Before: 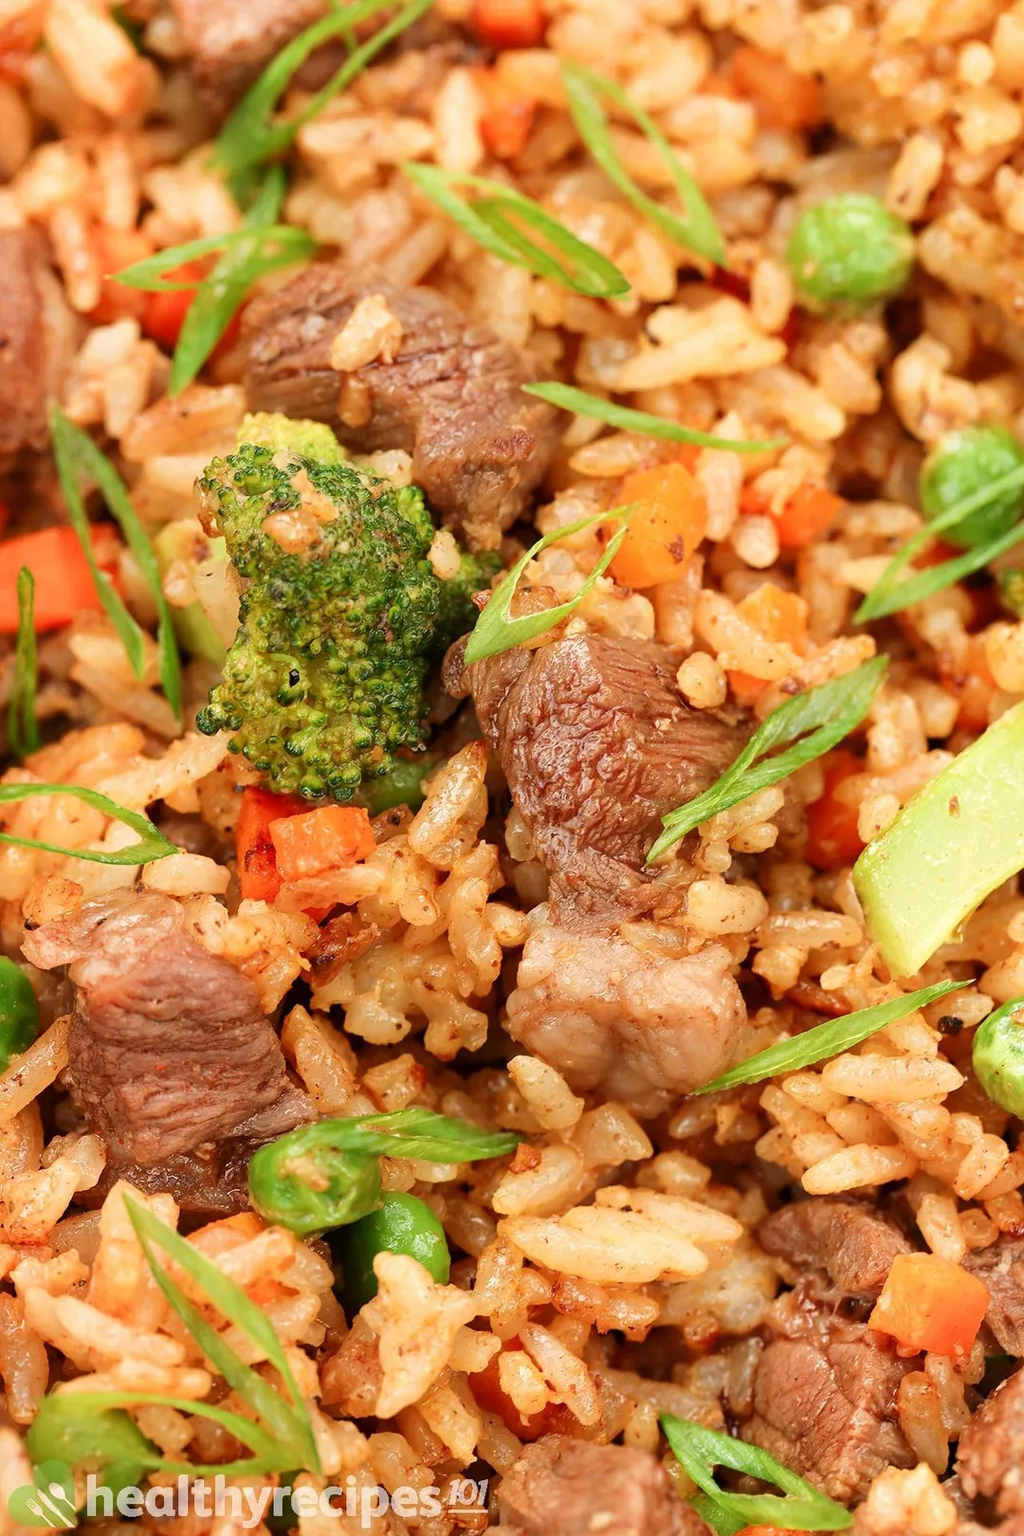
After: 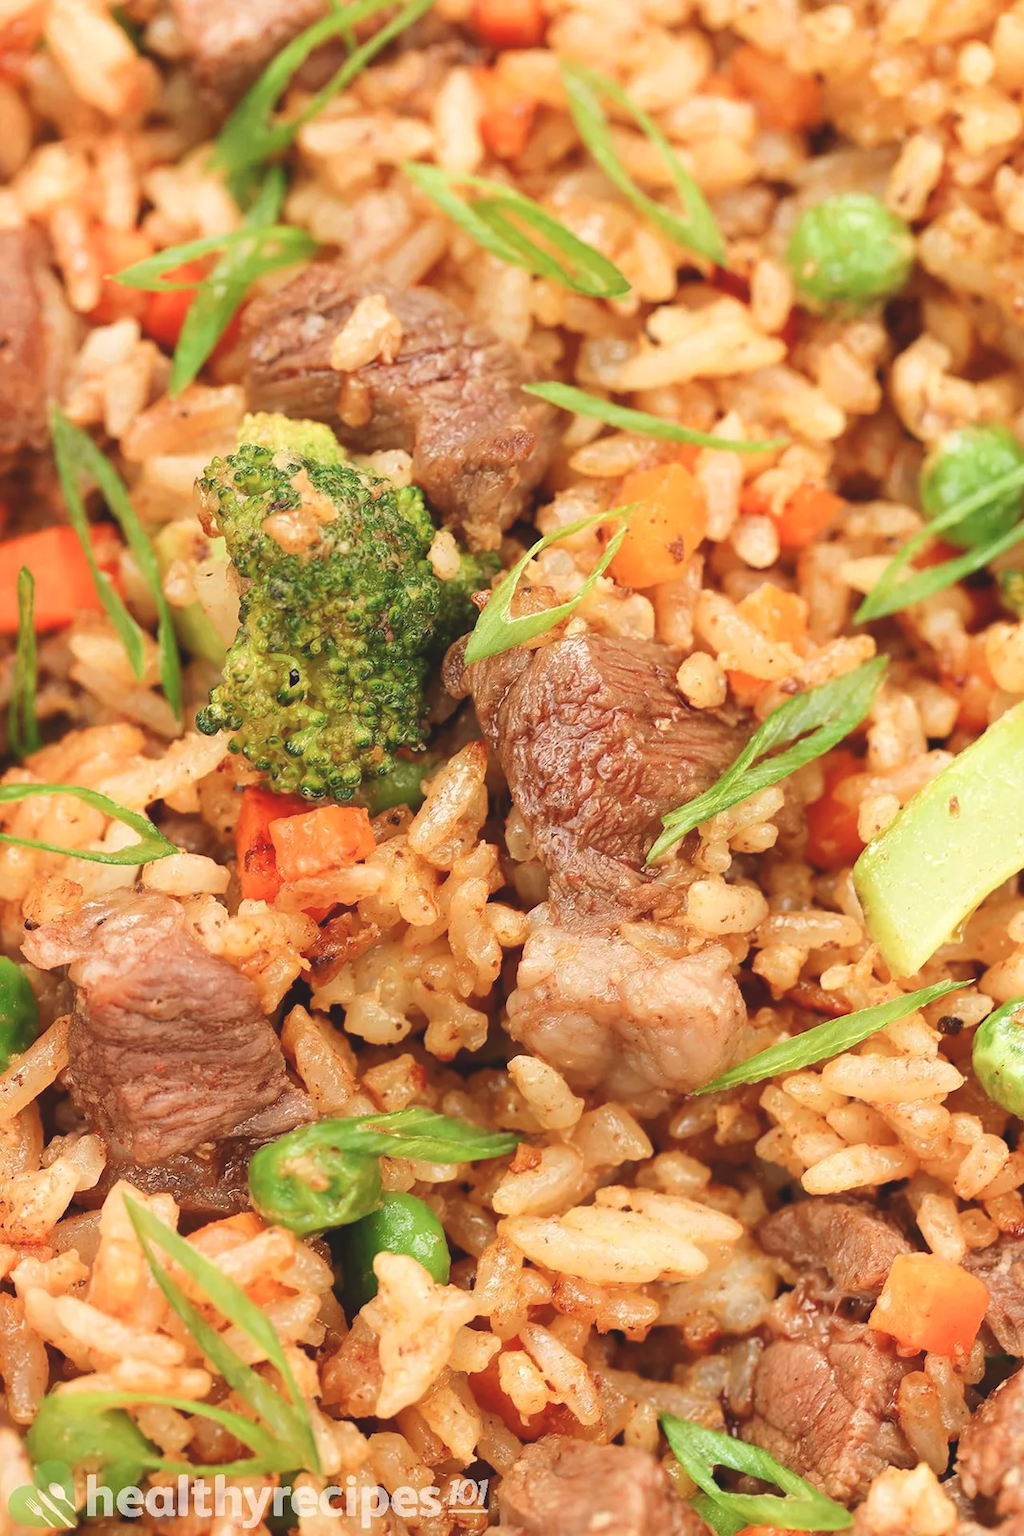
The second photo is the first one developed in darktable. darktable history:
base curve: exposure shift 0, preserve colors none
color balance: lift [1.007, 1, 1, 1], gamma [1.097, 1, 1, 1]
